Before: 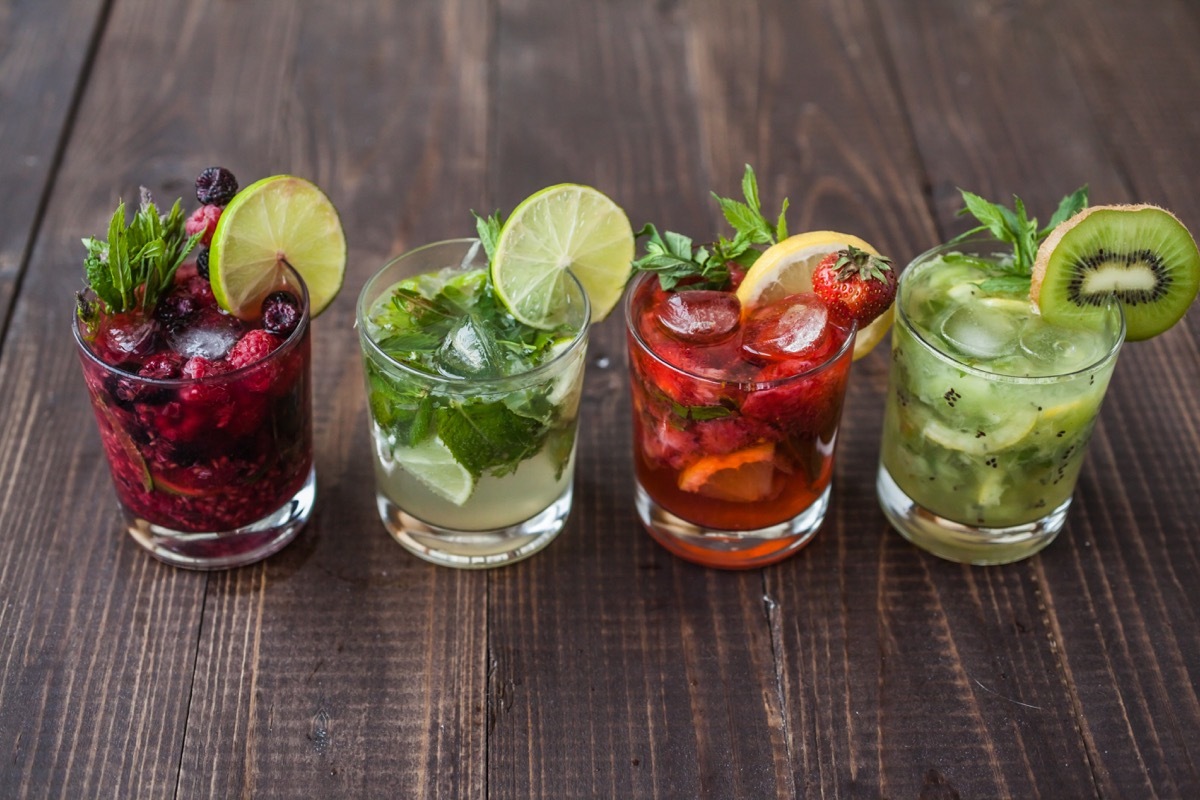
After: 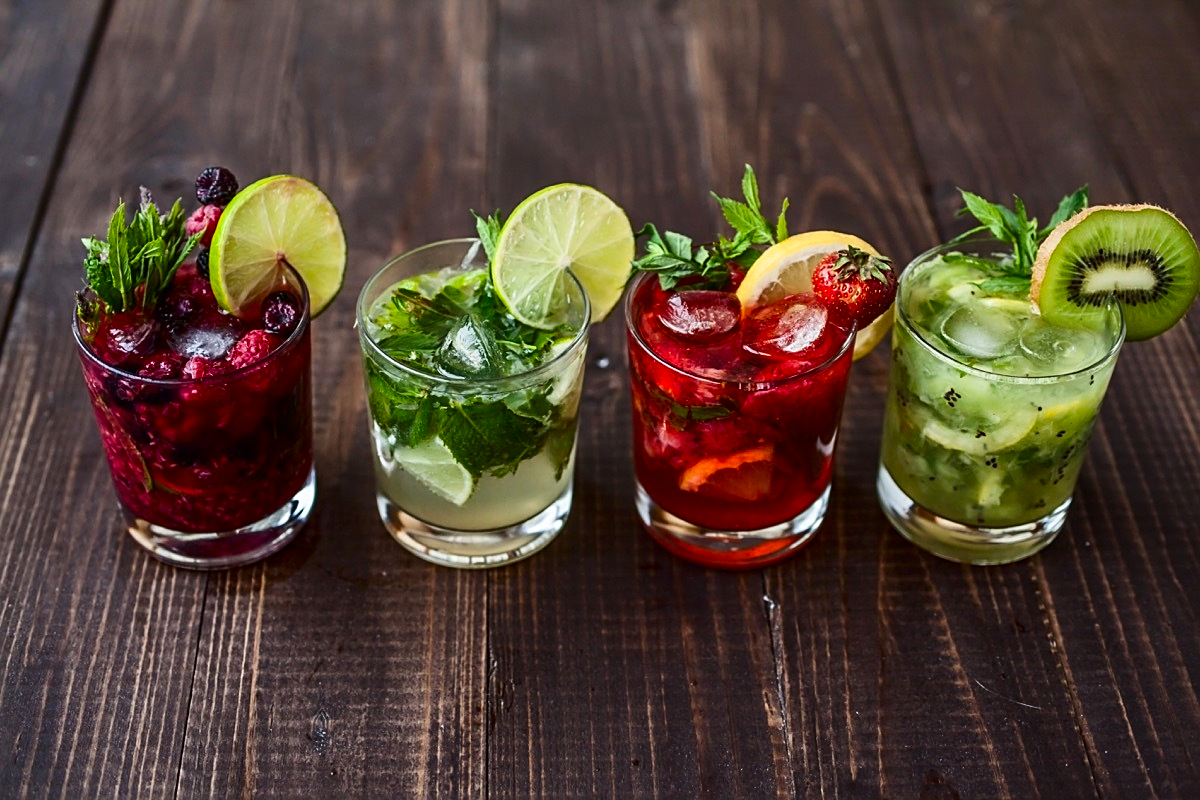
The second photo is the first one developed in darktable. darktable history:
sharpen: on, module defaults
contrast brightness saturation: contrast 0.19, brightness -0.11, saturation 0.21
shadows and highlights: shadows 19.13, highlights -83.41, soften with gaussian
